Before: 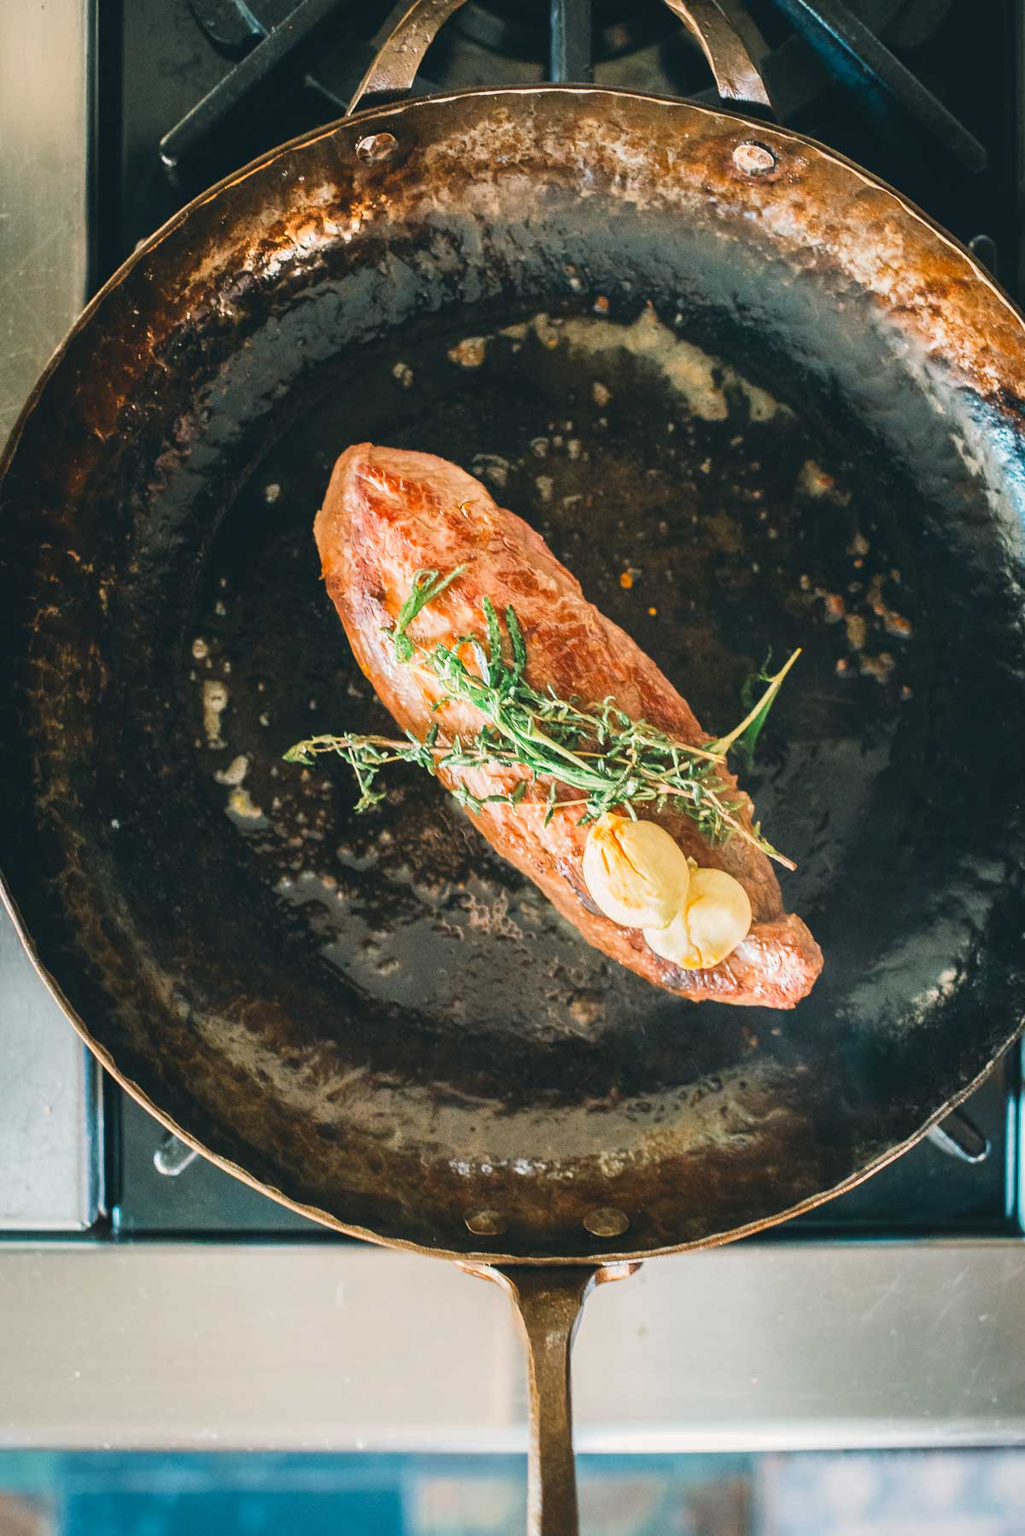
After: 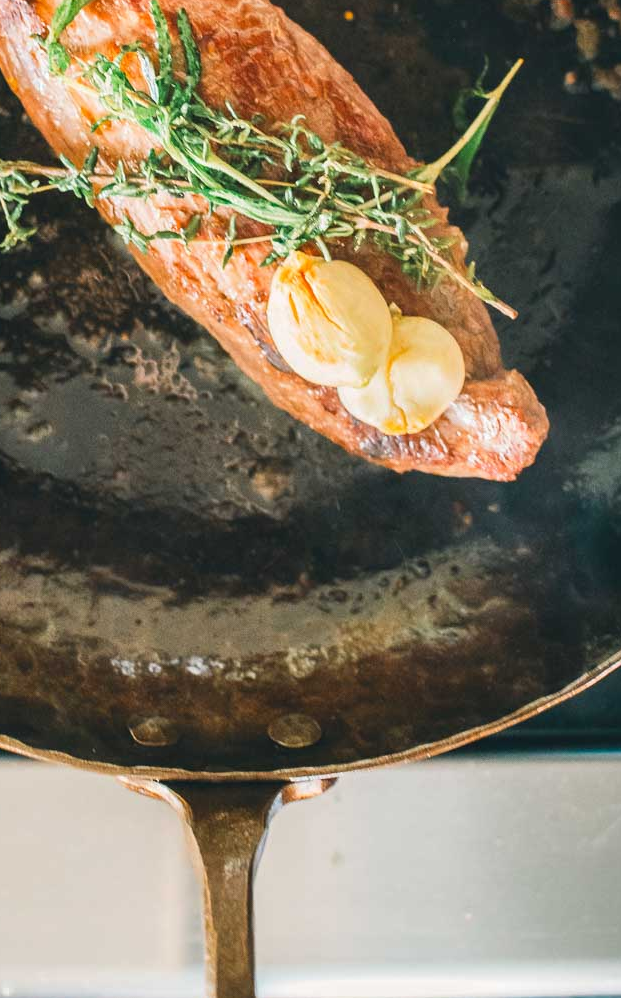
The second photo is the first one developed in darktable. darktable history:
crop: left 34.653%, top 38.985%, right 13.594%, bottom 5.457%
